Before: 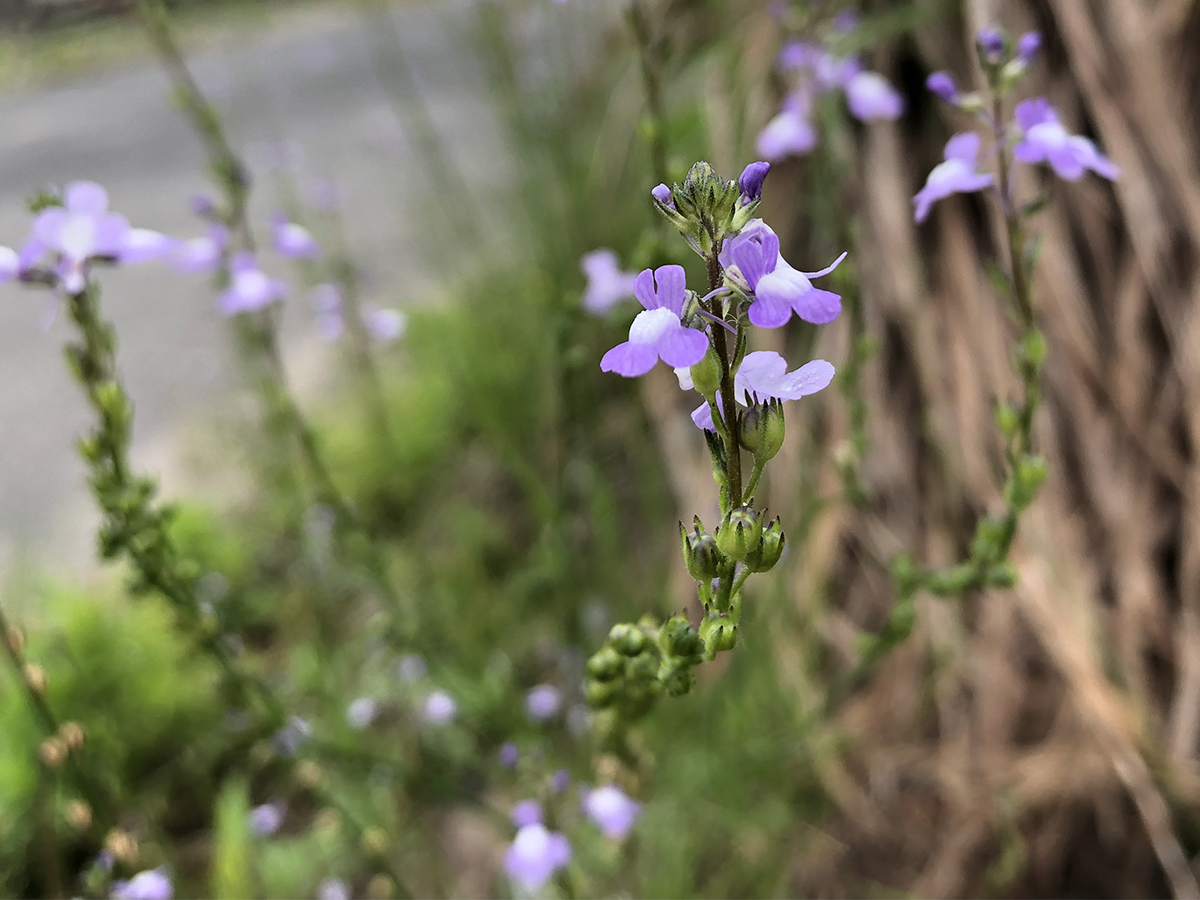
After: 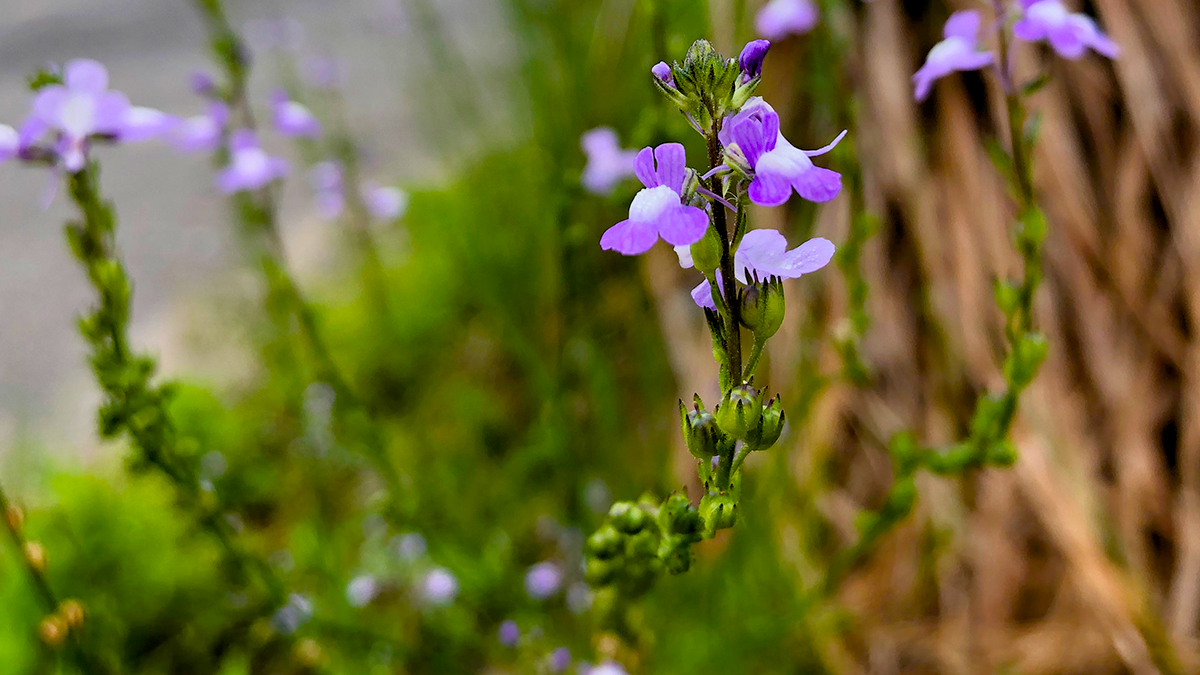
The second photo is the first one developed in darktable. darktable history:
exposure: black level correction 0.009, exposure -0.163 EV, compensate exposure bias true, compensate highlight preservation false
crop: top 13.626%, bottom 11.112%
shadows and highlights: shadows 6.19, soften with gaussian
color balance rgb: perceptual saturation grading › global saturation 44.411%, perceptual saturation grading › highlights -25.231%, perceptual saturation grading › shadows 49.757%, global vibrance 21.324%
